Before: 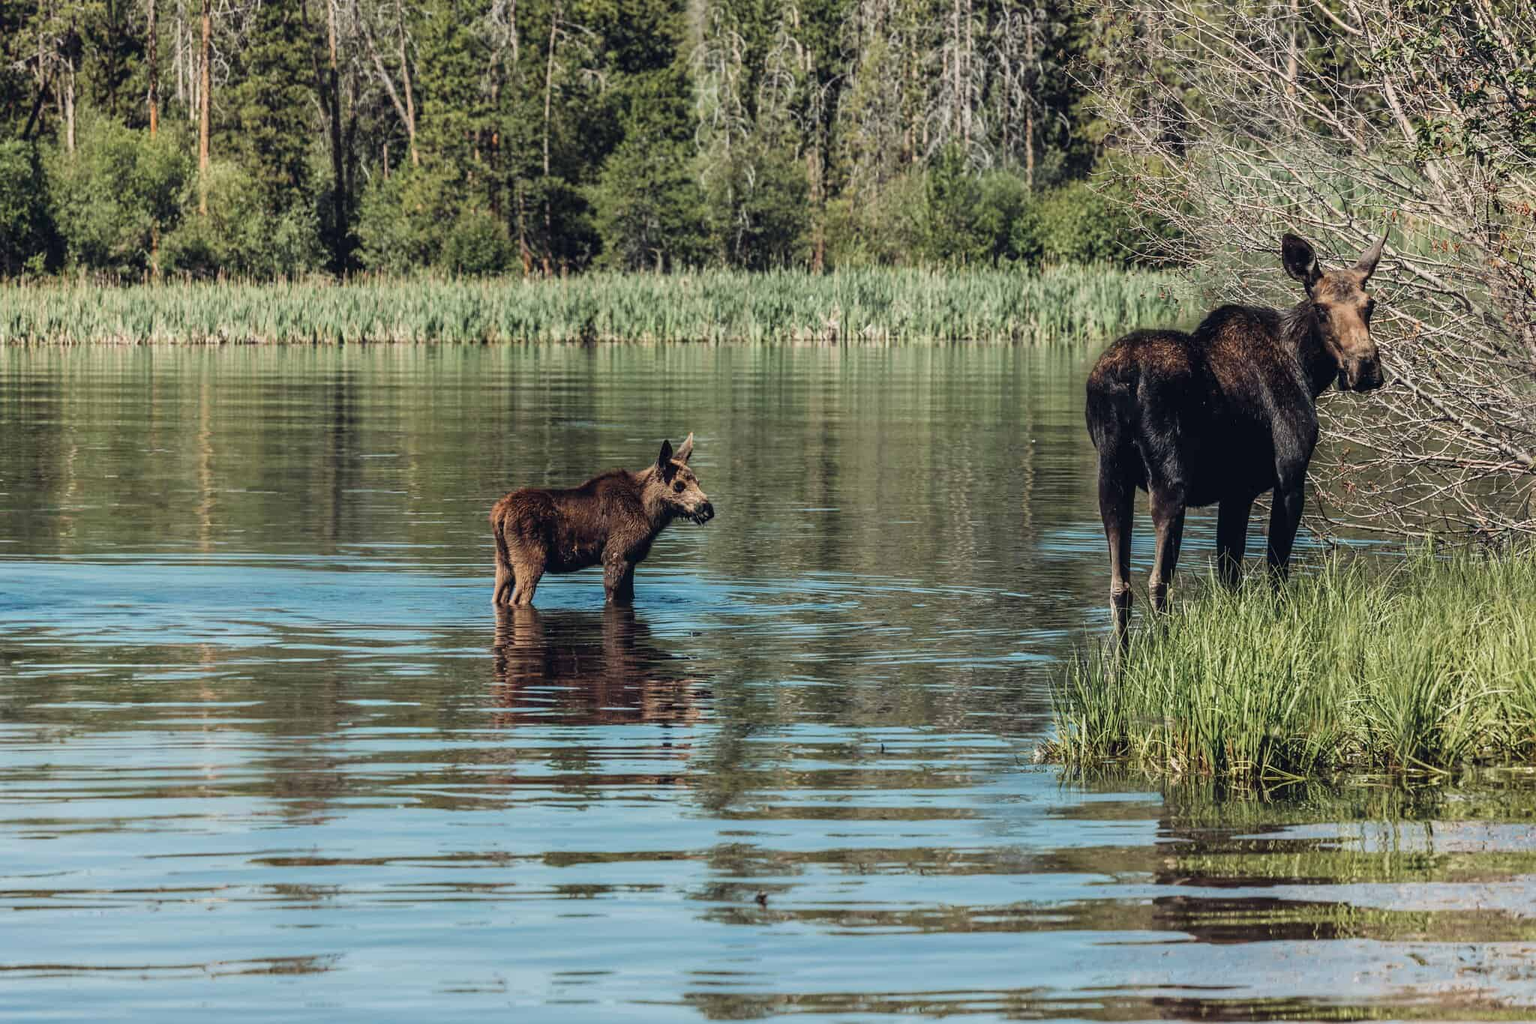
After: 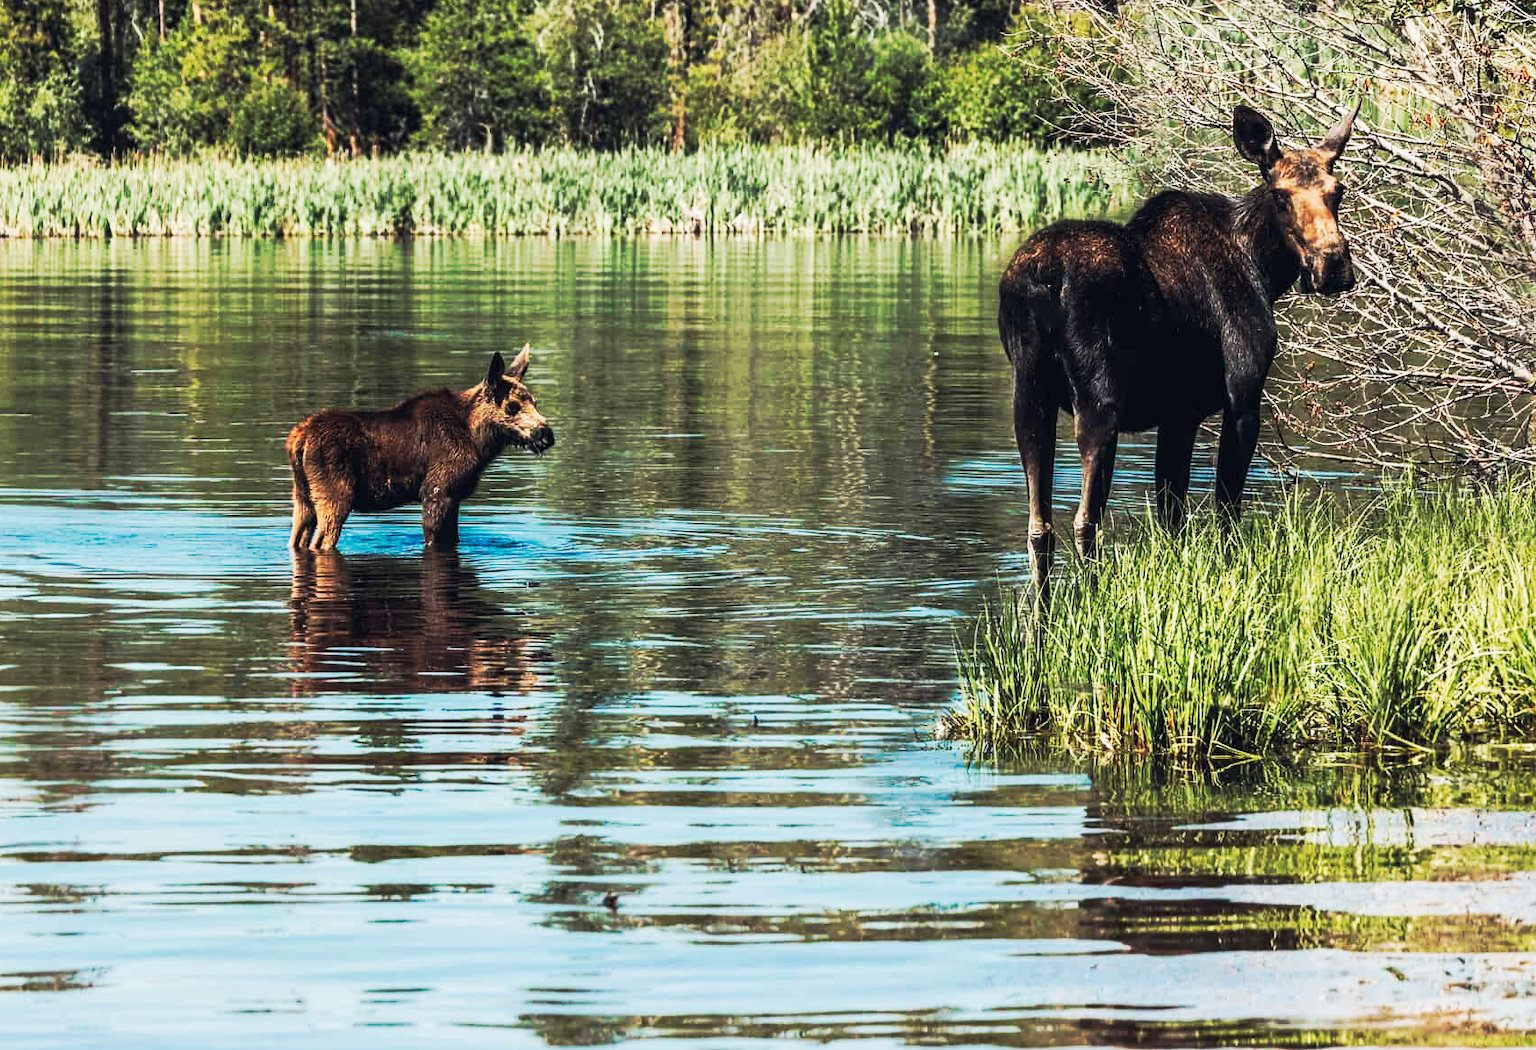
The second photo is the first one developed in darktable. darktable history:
crop: left 16.315%, top 14.246%
tone curve: curves: ch0 [(0, 0) (0.003, 0.003) (0.011, 0.008) (0.025, 0.018) (0.044, 0.04) (0.069, 0.062) (0.1, 0.09) (0.136, 0.121) (0.177, 0.158) (0.224, 0.197) (0.277, 0.255) (0.335, 0.314) (0.399, 0.391) (0.468, 0.496) (0.543, 0.683) (0.623, 0.801) (0.709, 0.883) (0.801, 0.94) (0.898, 0.984) (1, 1)], preserve colors none
